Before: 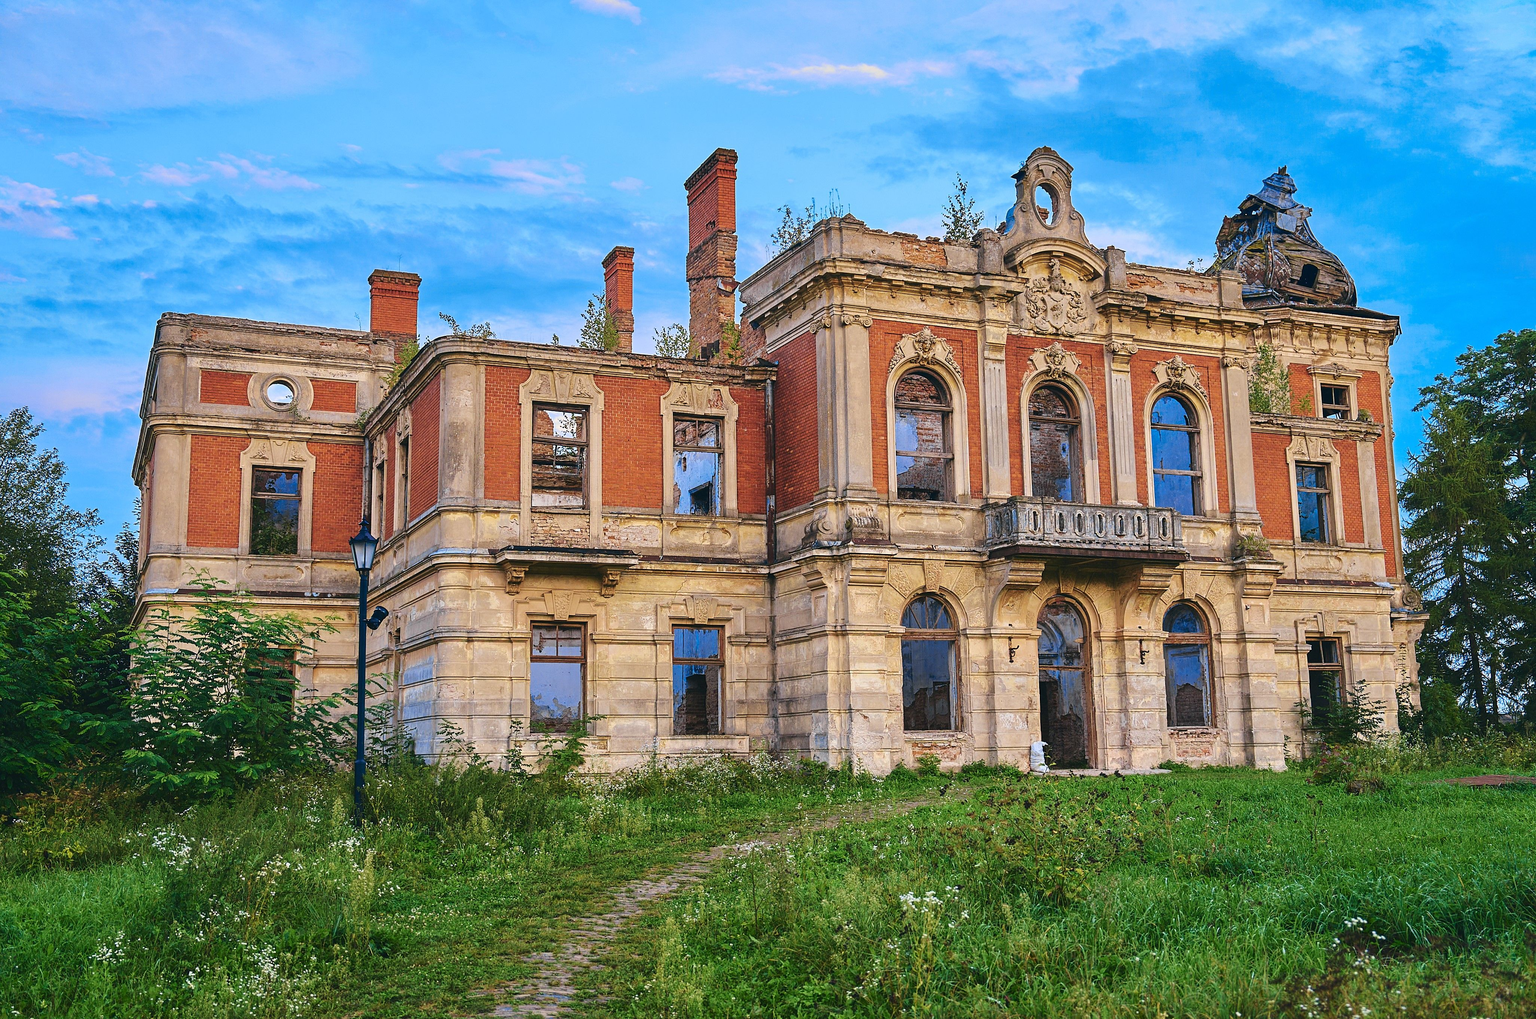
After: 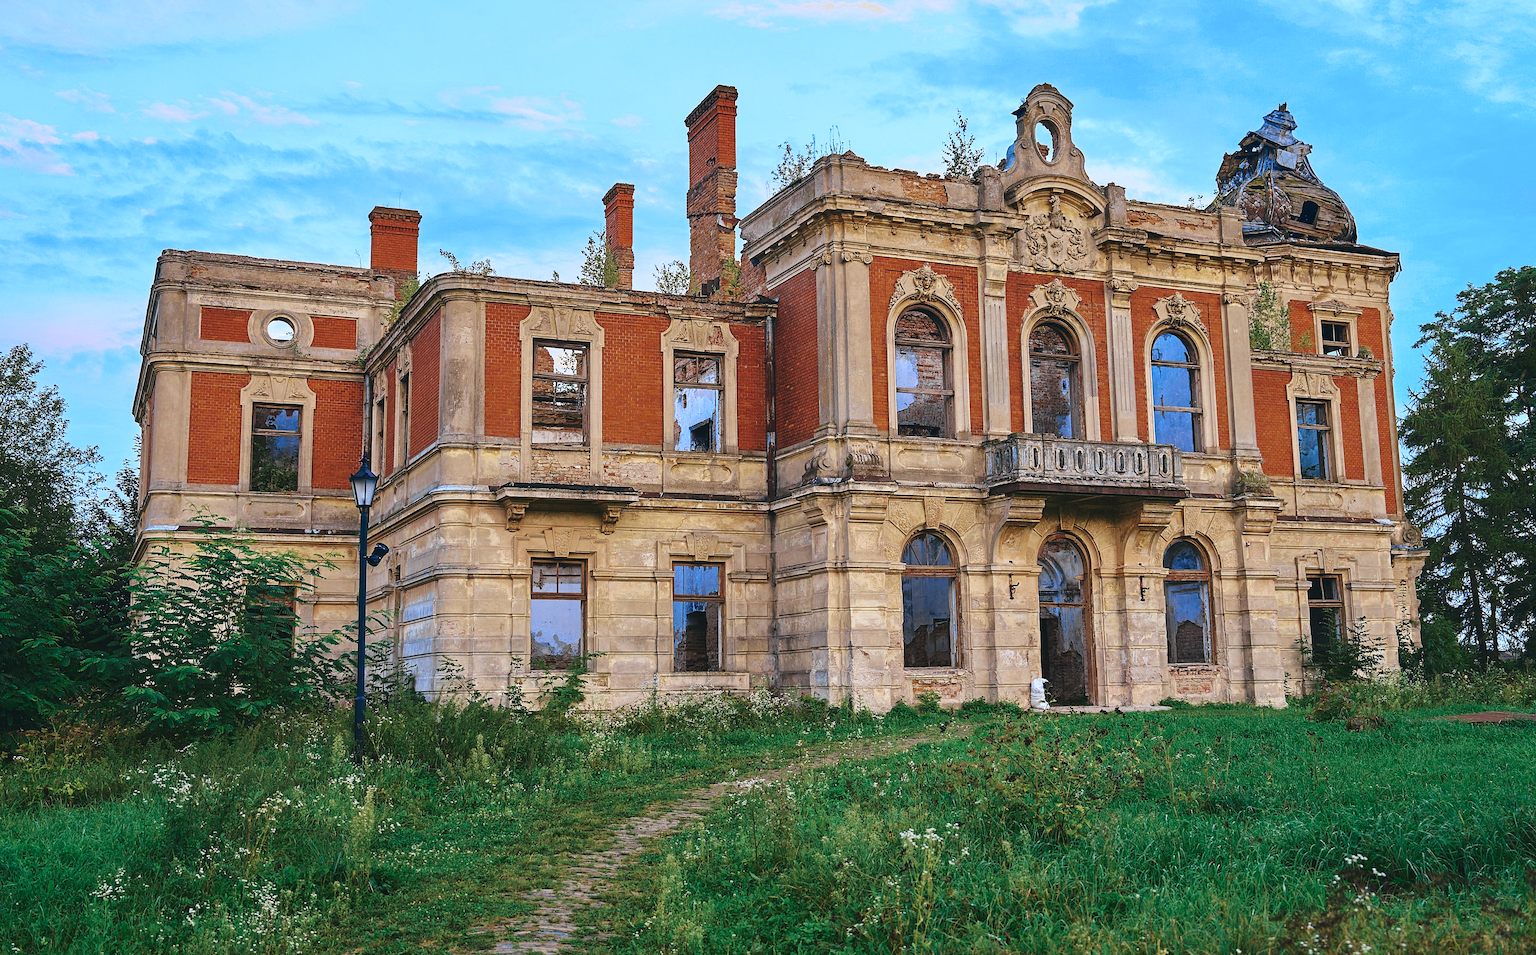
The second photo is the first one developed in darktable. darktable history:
color zones: curves: ch0 [(0, 0.5) (0.125, 0.4) (0.25, 0.5) (0.375, 0.4) (0.5, 0.4) (0.625, 0.6) (0.75, 0.6) (0.875, 0.5)]; ch1 [(0, 0.4) (0.125, 0.5) (0.25, 0.4) (0.375, 0.4) (0.5, 0.4) (0.625, 0.4) (0.75, 0.5) (0.875, 0.4)]; ch2 [(0, 0.6) (0.125, 0.5) (0.25, 0.5) (0.375, 0.6) (0.5, 0.6) (0.625, 0.5) (0.75, 0.5) (0.875, 0.5)]
crop and rotate: top 6.242%
color correction: highlights b* 0.047
